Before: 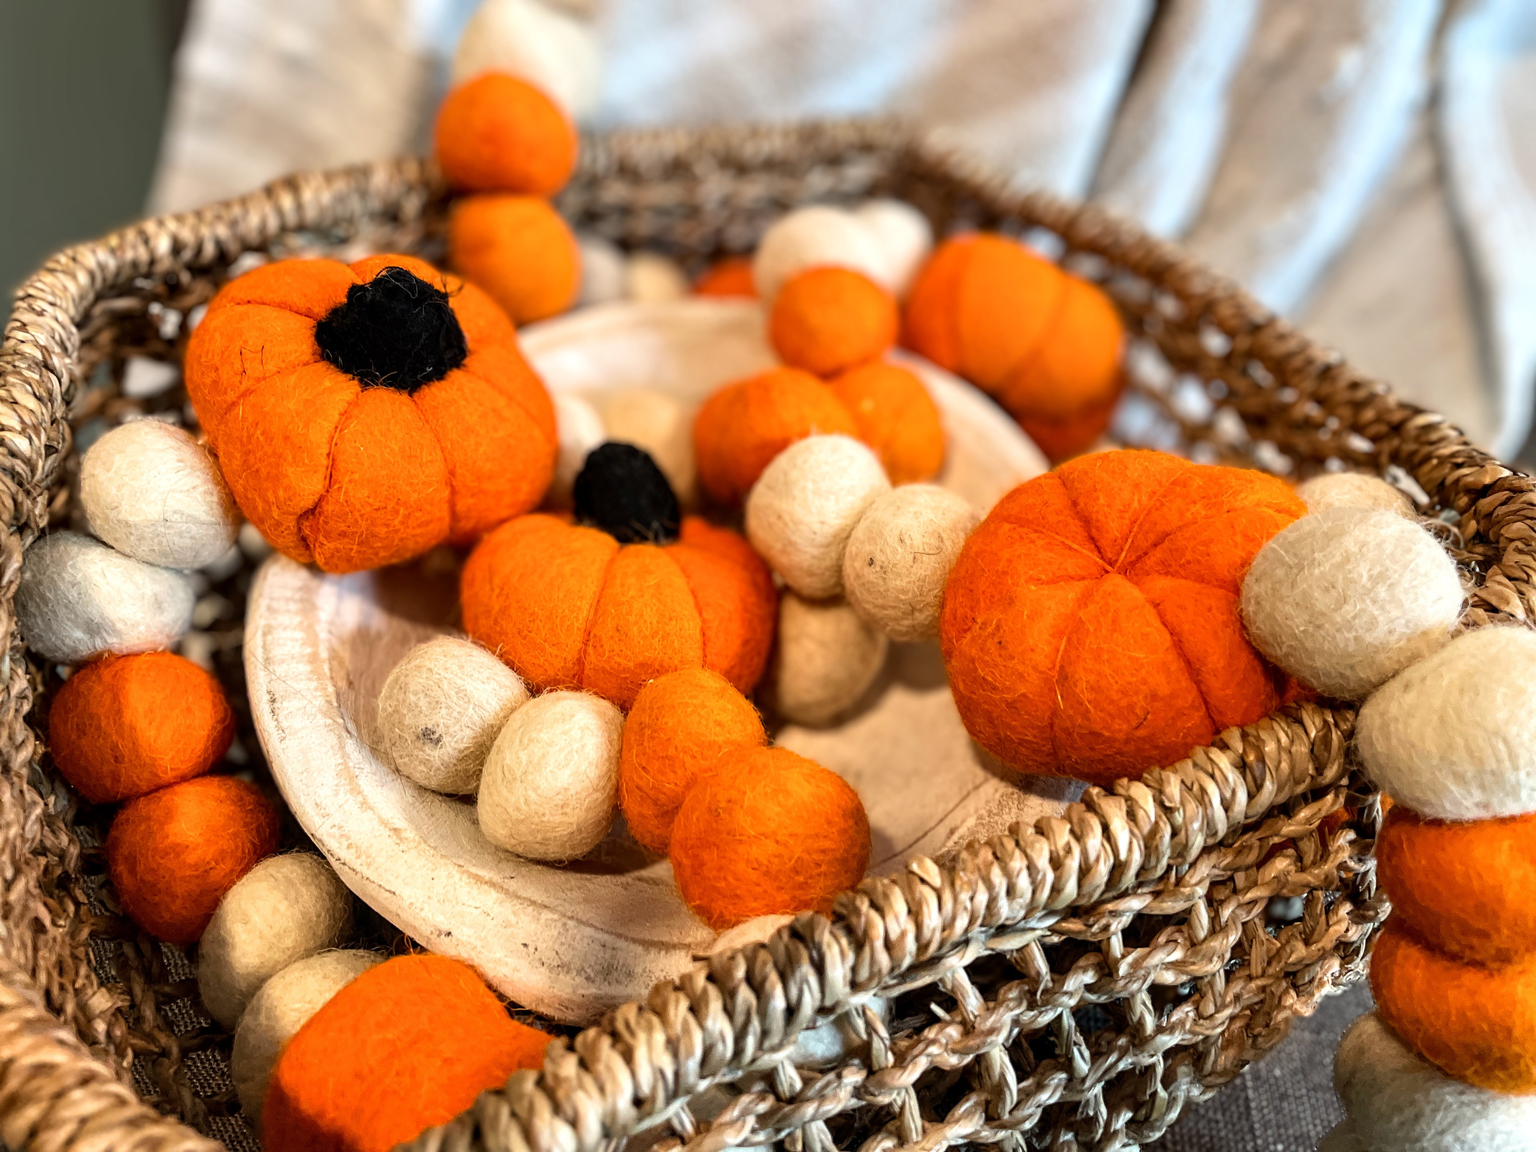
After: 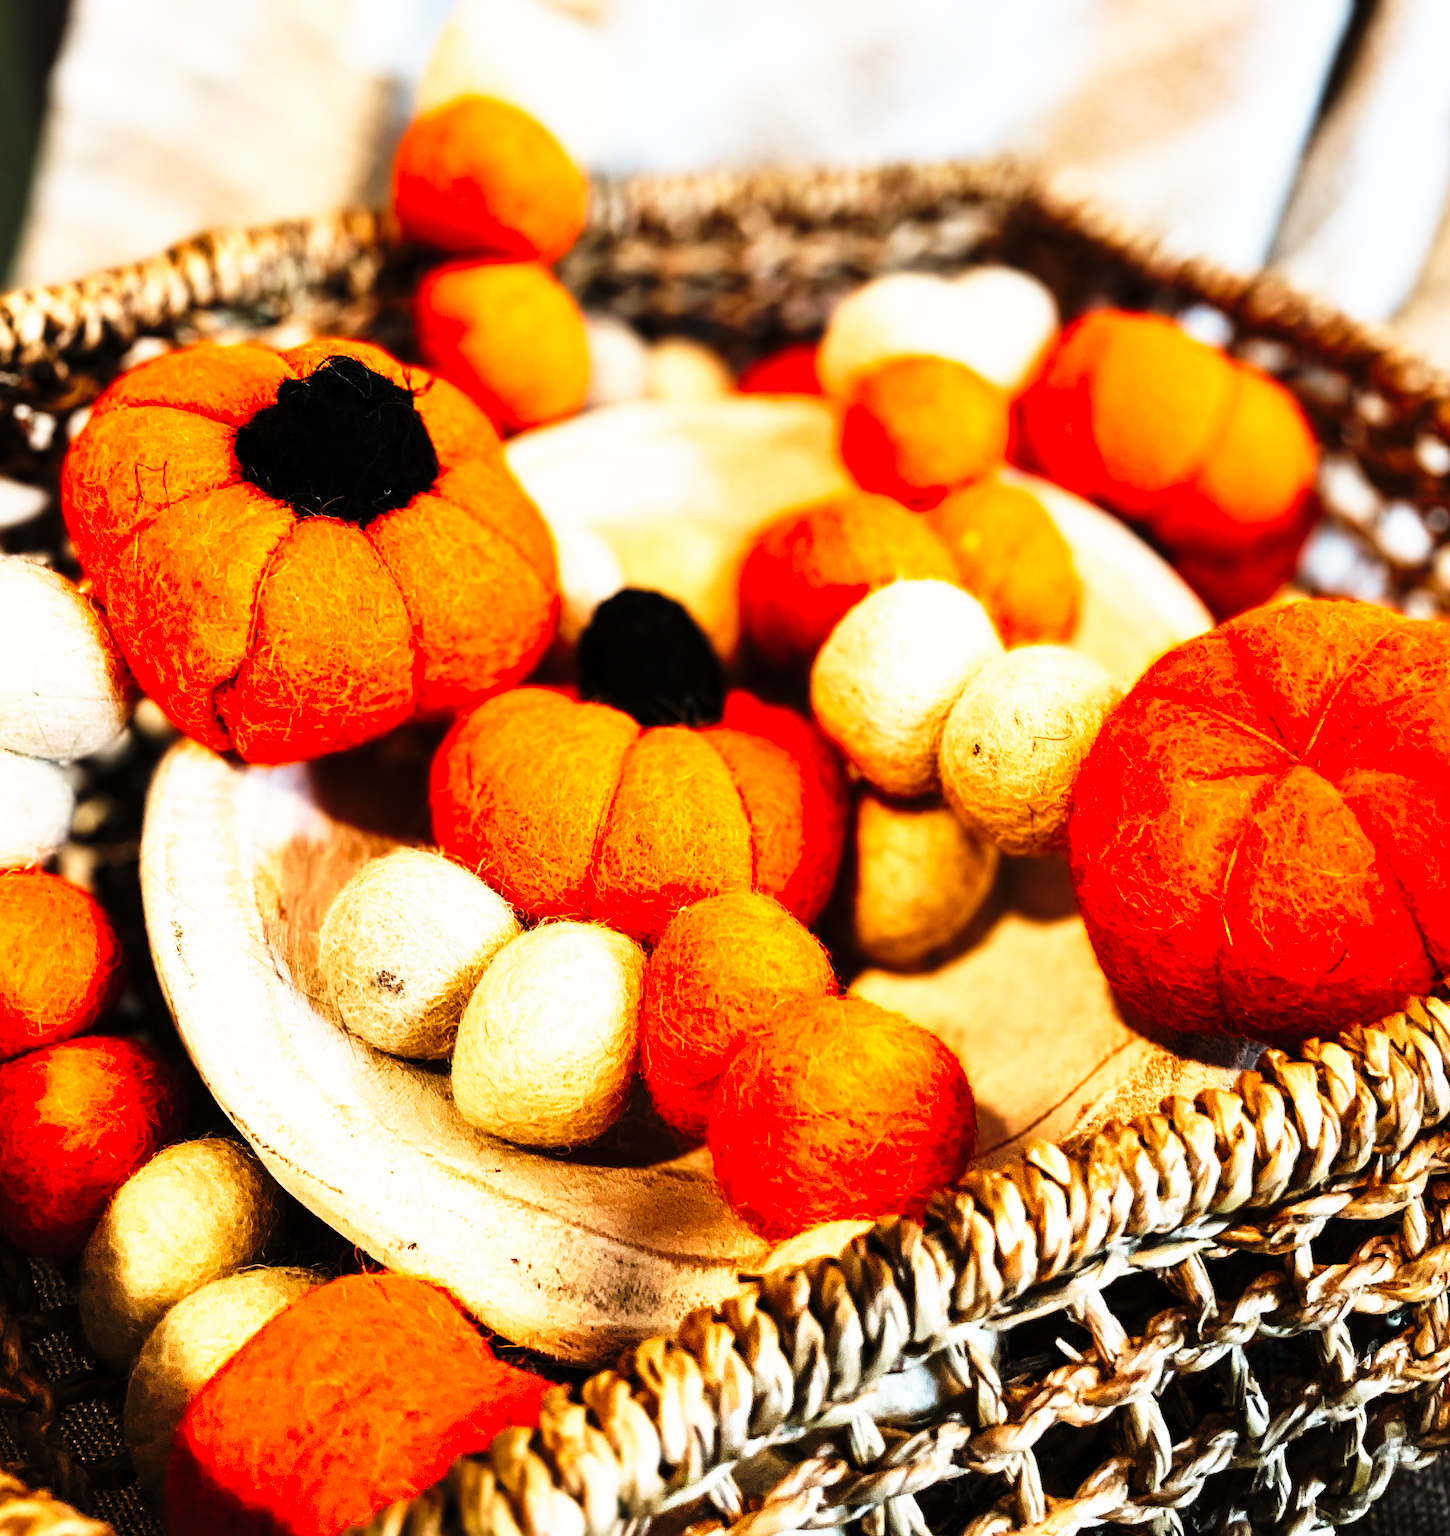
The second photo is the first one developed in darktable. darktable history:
crop and rotate: left 9.061%, right 20.142%
tone curve: curves: ch0 [(0, 0) (0.003, 0.005) (0.011, 0.008) (0.025, 0.013) (0.044, 0.017) (0.069, 0.022) (0.1, 0.029) (0.136, 0.038) (0.177, 0.053) (0.224, 0.081) (0.277, 0.128) (0.335, 0.214) (0.399, 0.343) (0.468, 0.478) (0.543, 0.641) (0.623, 0.798) (0.709, 0.911) (0.801, 0.971) (0.898, 0.99) (1, 1)], preserve colors none
